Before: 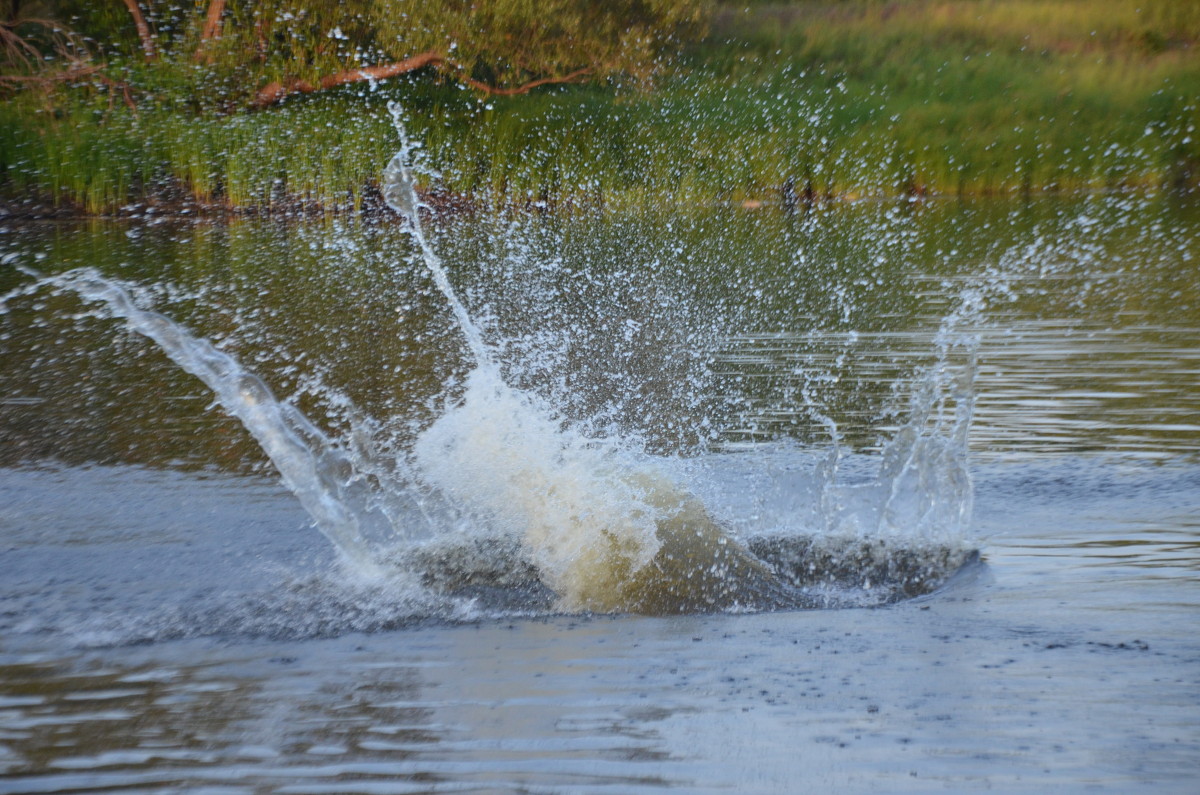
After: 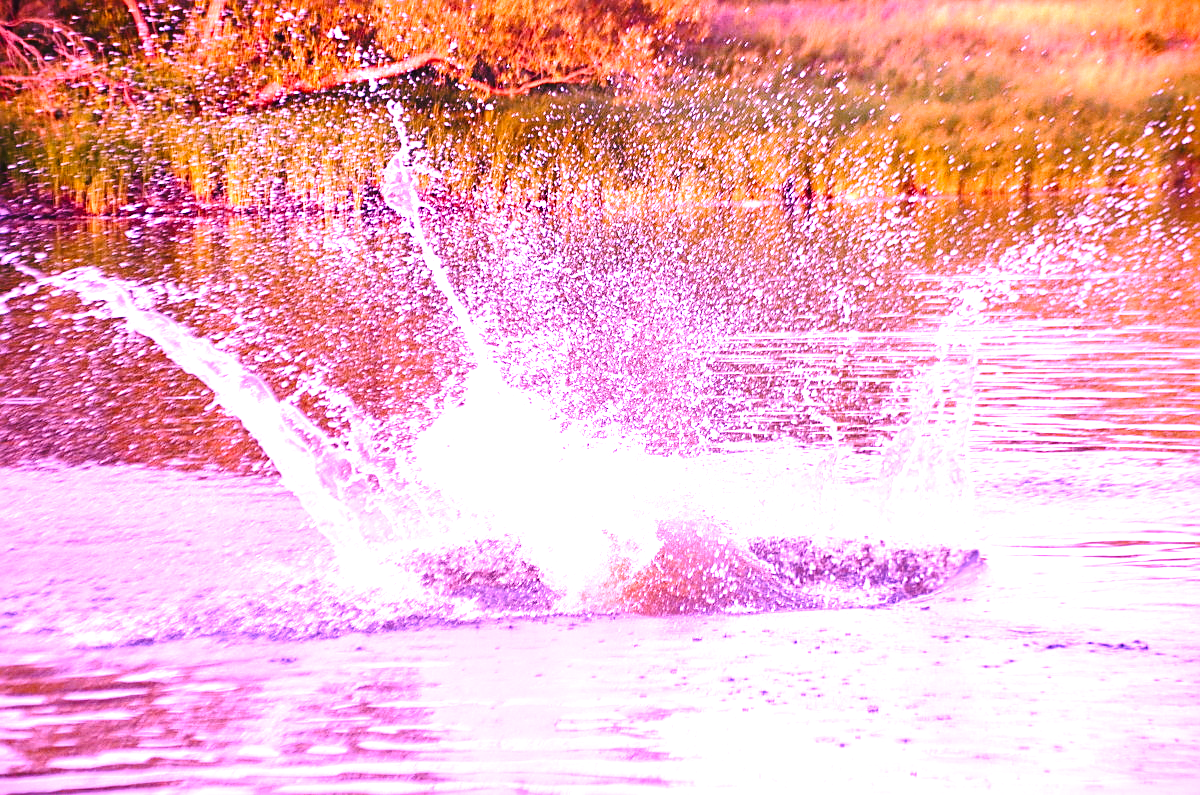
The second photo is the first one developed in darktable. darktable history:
sharpen: on, module defaults
base curve: curves: ch0 [(0, 0) (0.028, 0.03) (0.121, 0.232) (0.46, 0.748) (0.859, 0.968) (1, 1)], preserve colors none
levels: levels [0, 0.43, 0.859]
local contrast: mode bilateral grid, contrast 20, coarseness 50, detail 148%, midtone range 0.2
white balance: red 2.04, blue 1.706
